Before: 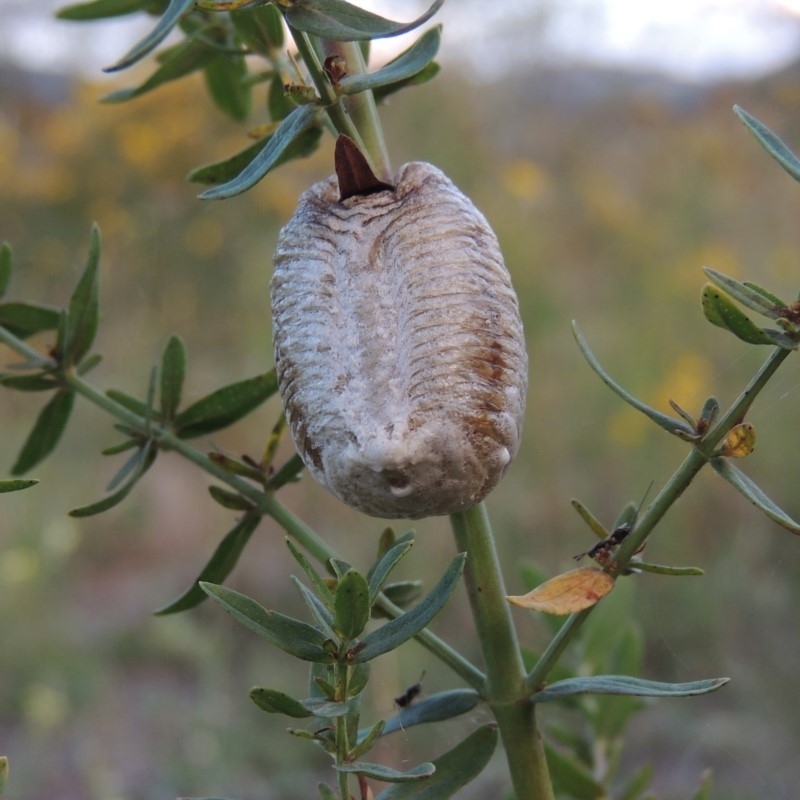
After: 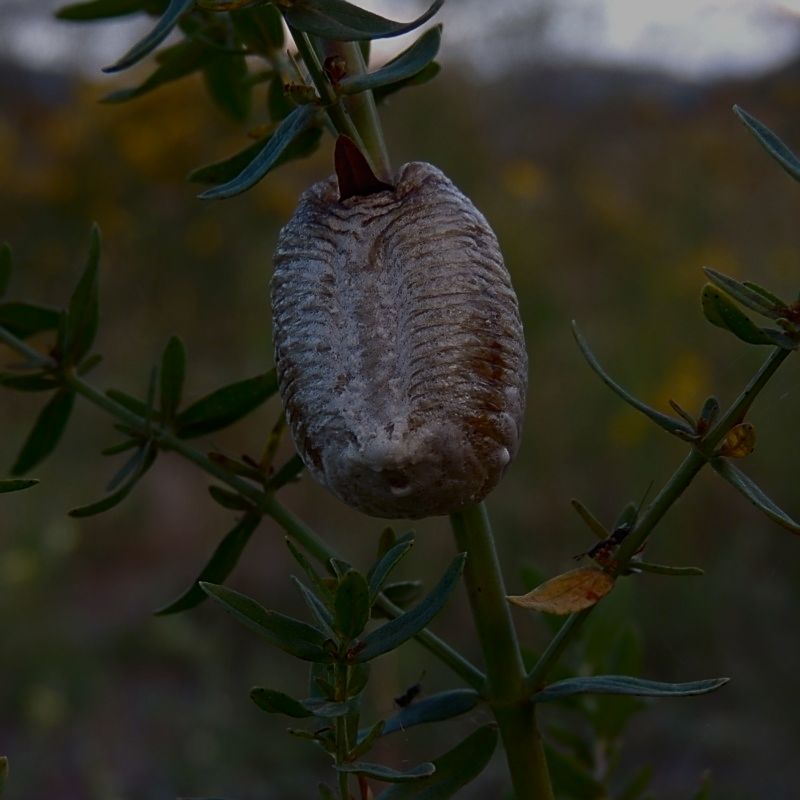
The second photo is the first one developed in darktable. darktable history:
contrast brightness saturation: contrast 0.404, brightness 0.1, saturation 0.207
exposure: exposure -1.915 EV, compensate highlight preservation false
sharpen: on, module defaults
